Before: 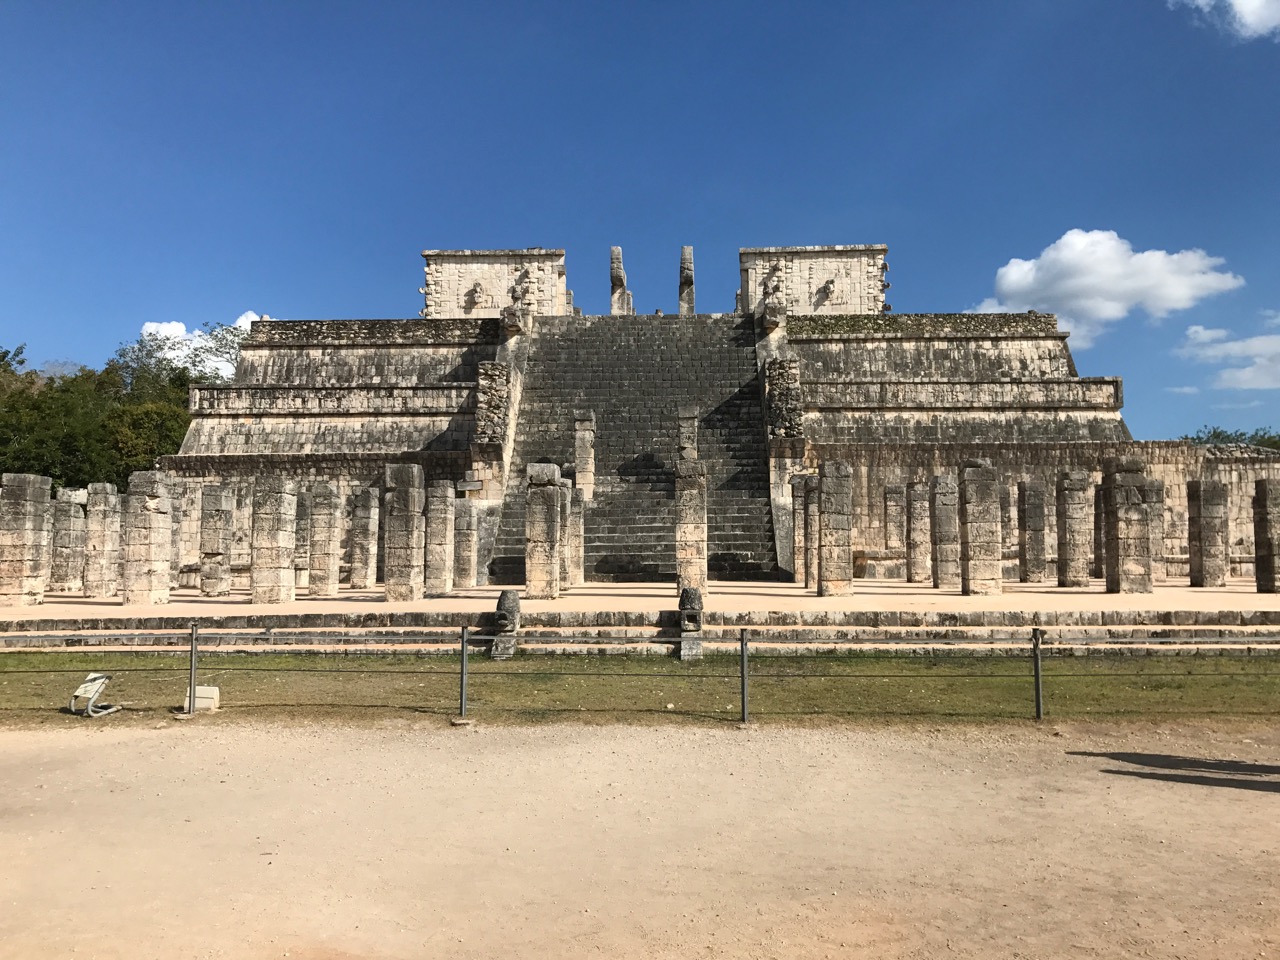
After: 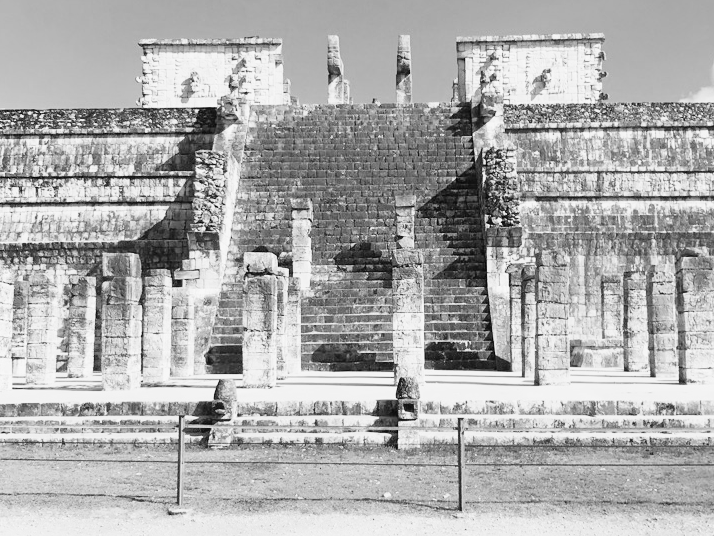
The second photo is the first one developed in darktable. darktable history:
crop and rotate: left 22.13%, top 22.054%, right 22.026%, bottom 22.102%
filmic rgb: black relative exposure -7.65 EV, white relative exposure 4.56 EV, hardness 3.61, contrast 1.05
contrast brightness saturation: contrast 0.2, brightness 0.2, saturation 0.8
monochrome: a -3.63, b -0.465
exposure: black level correction 0, exposure 1 EV, compensate exposure bias true, compensate highlight preservation false
